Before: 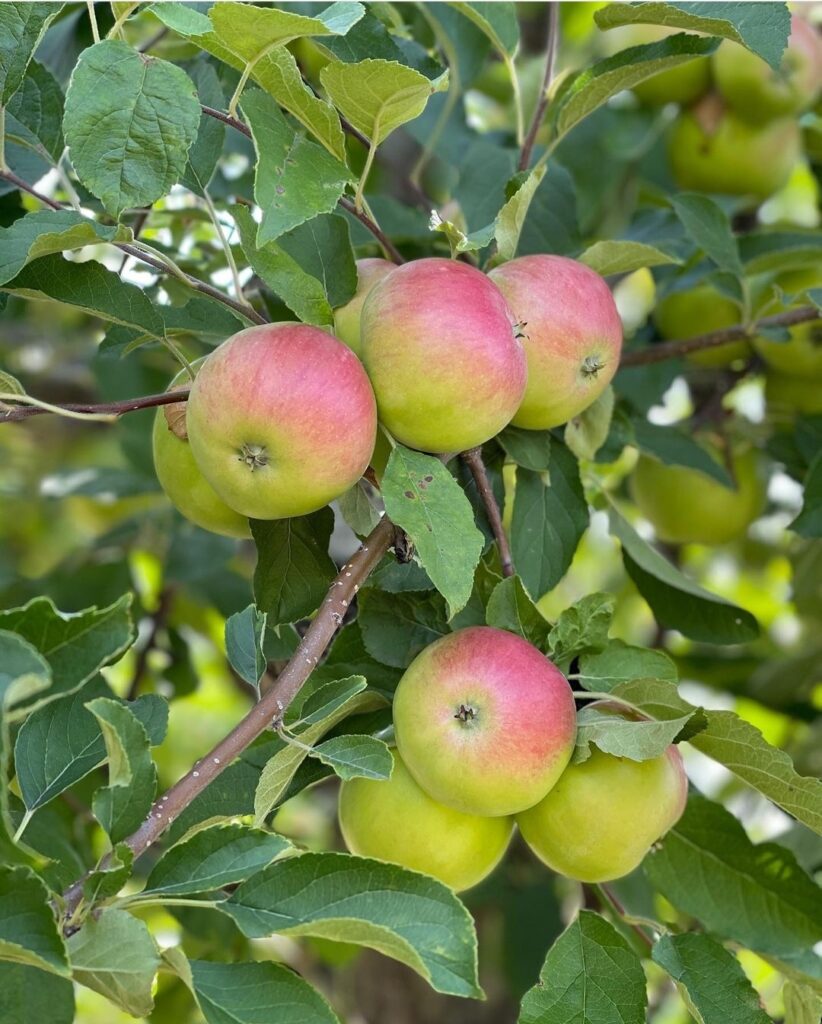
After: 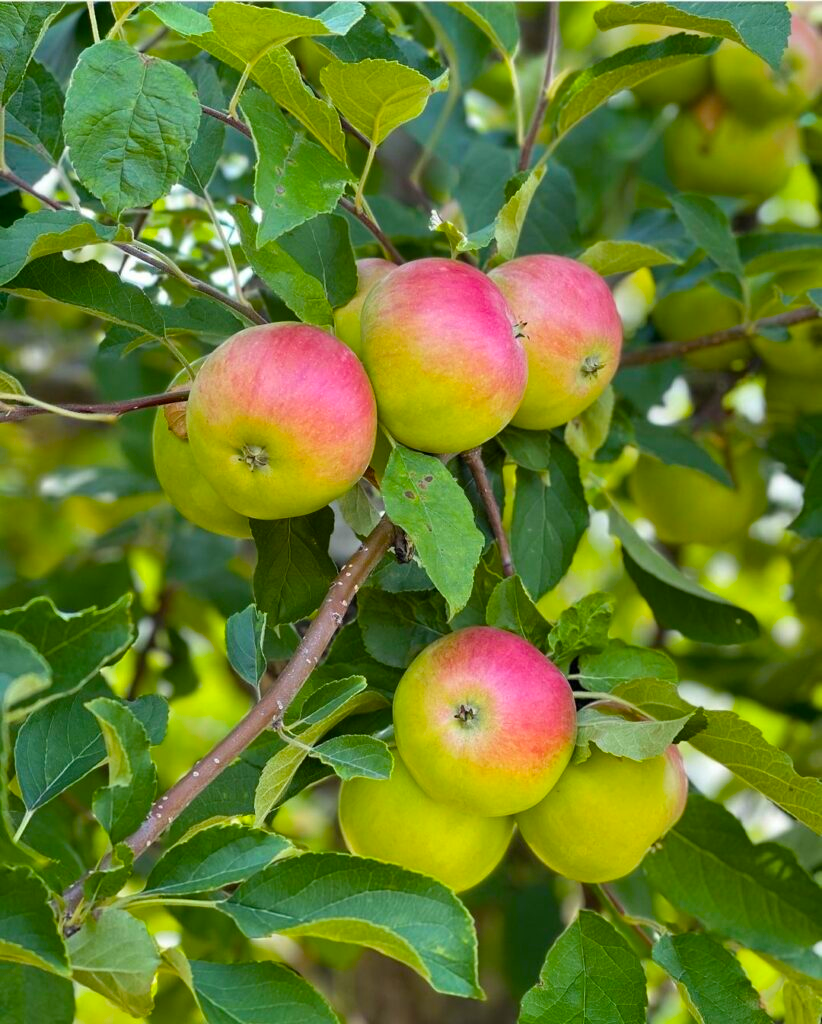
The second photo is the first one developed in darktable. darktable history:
white balance: emerald 1
color balance rgb: linear chroma grading › global chroma 15%, perceptual saturation grading › global saturation 30%
